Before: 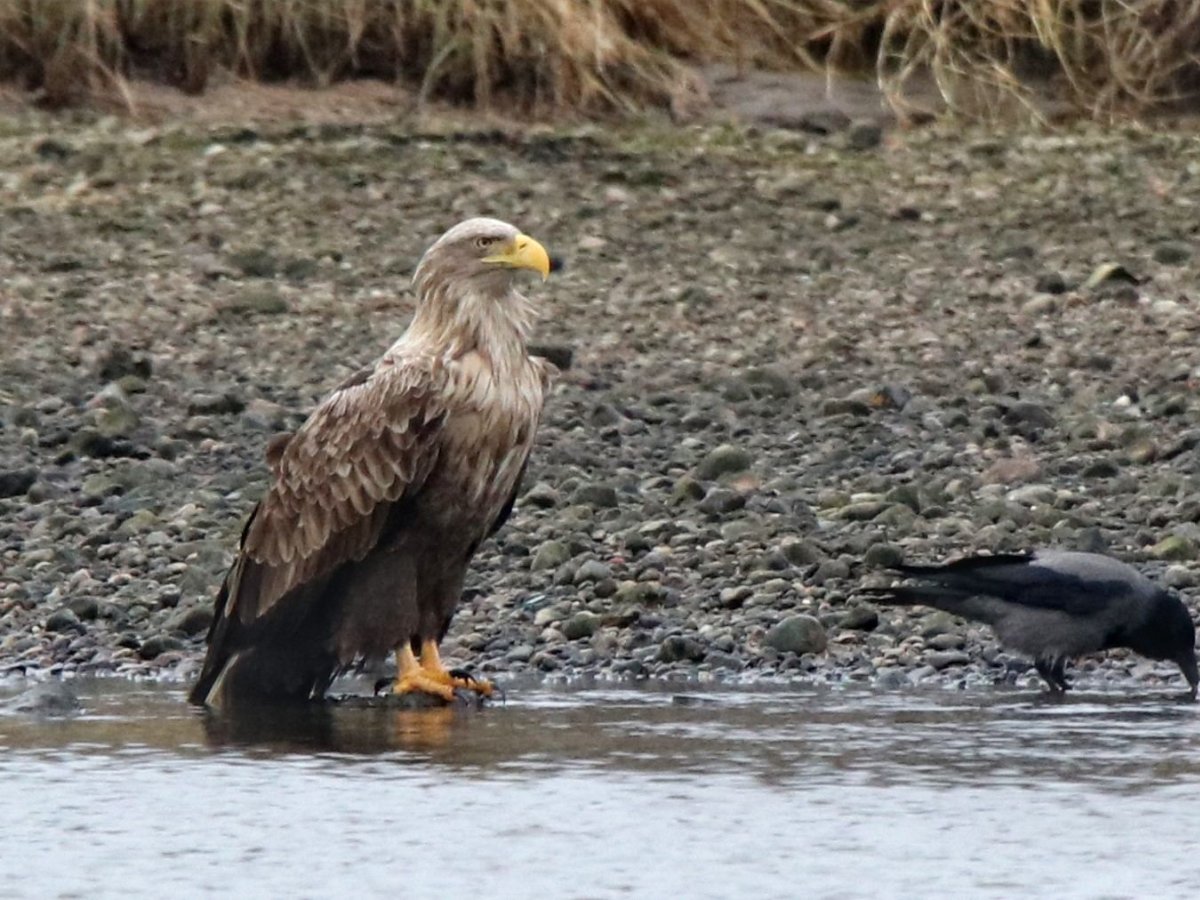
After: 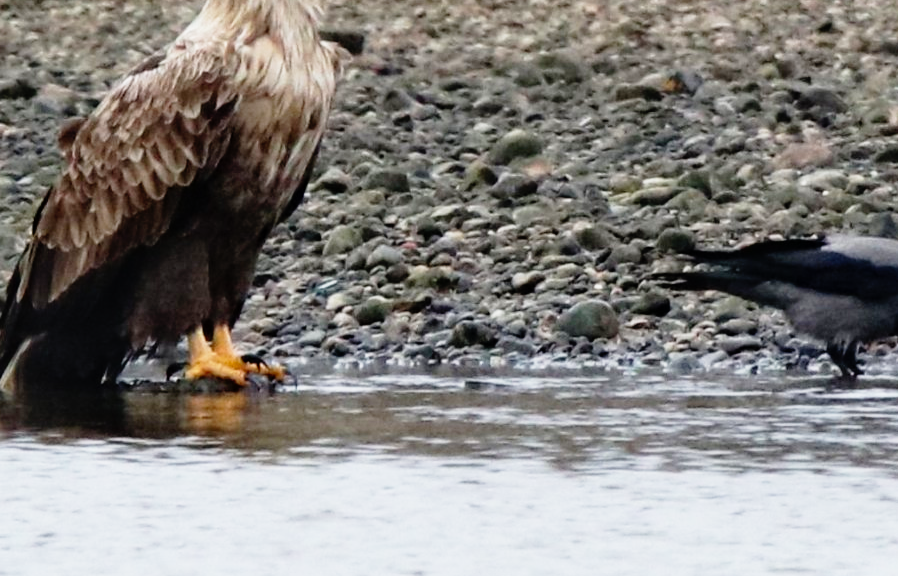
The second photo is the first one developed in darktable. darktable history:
crop and rotate: left 17.354%, top 35.093%, right 7.732%, bottom 0.907%
base curve: curves: ch0 [(0, 0) (0.012, 0.01) (0.073, 0.168) (0.31, 0.711) (0.645, 0.957) (1, 1)], preserve colors none
exposure: black level correction 0, exposure -0.837 EV, compensate exposure bias true, compensate highlight preservation false
